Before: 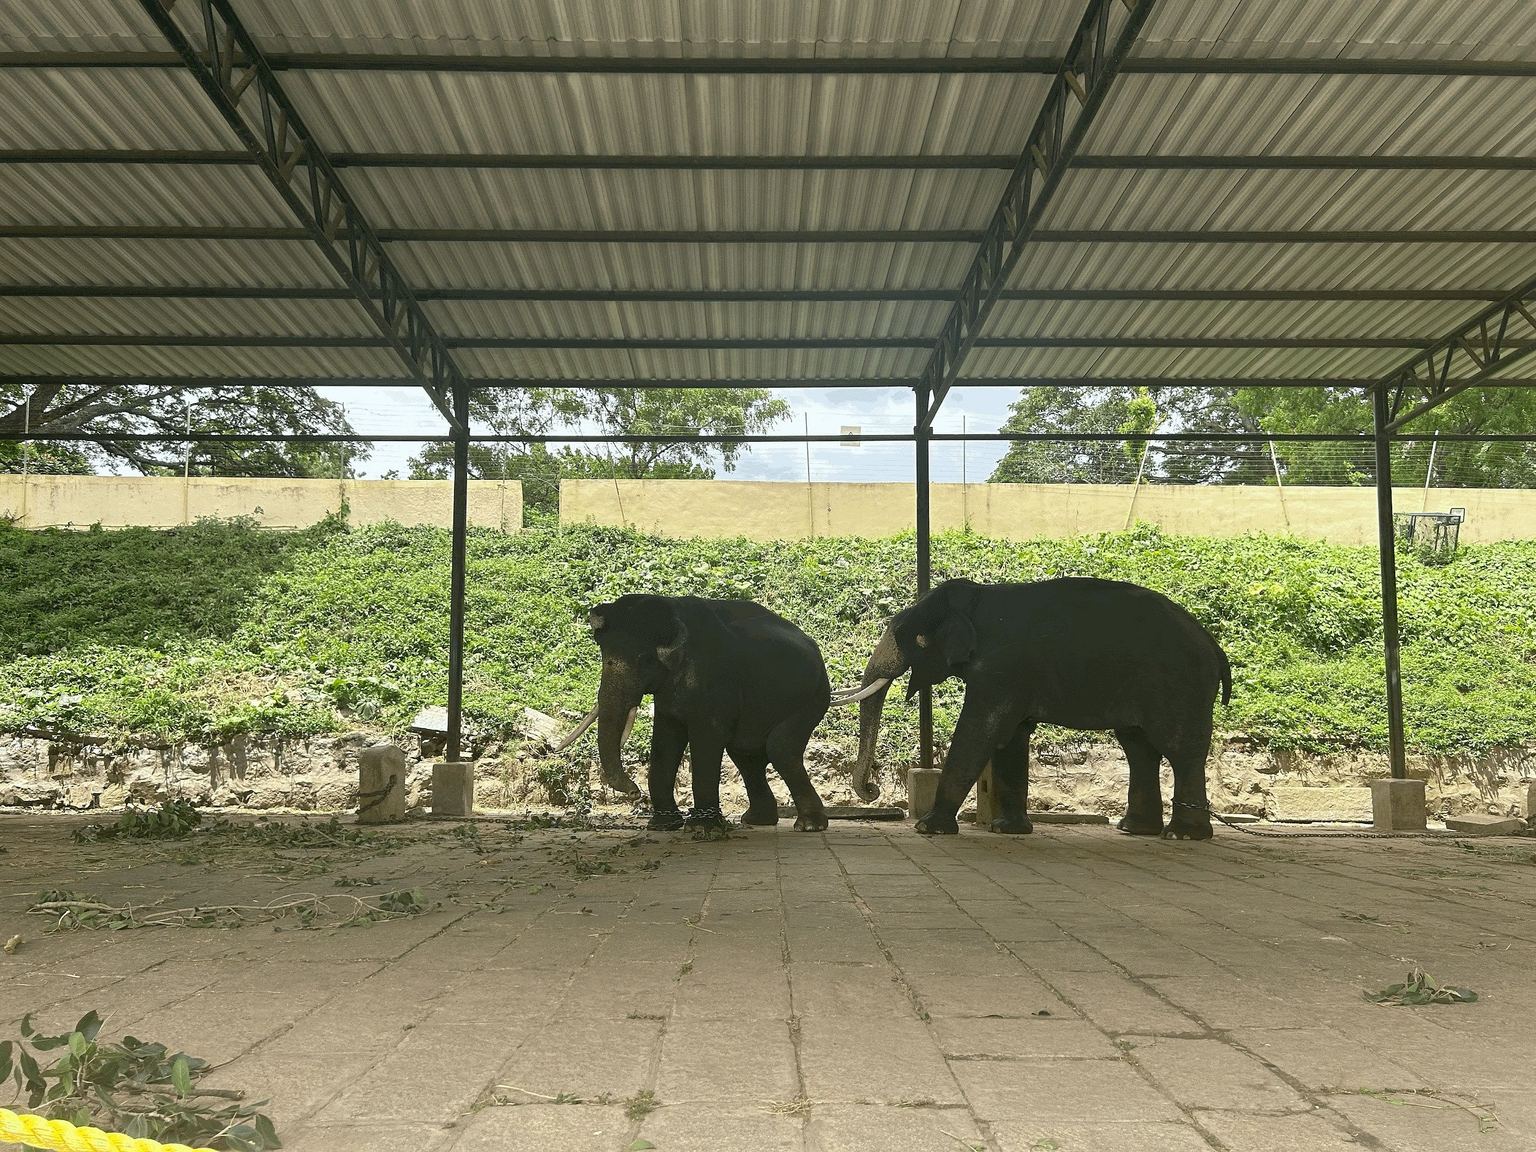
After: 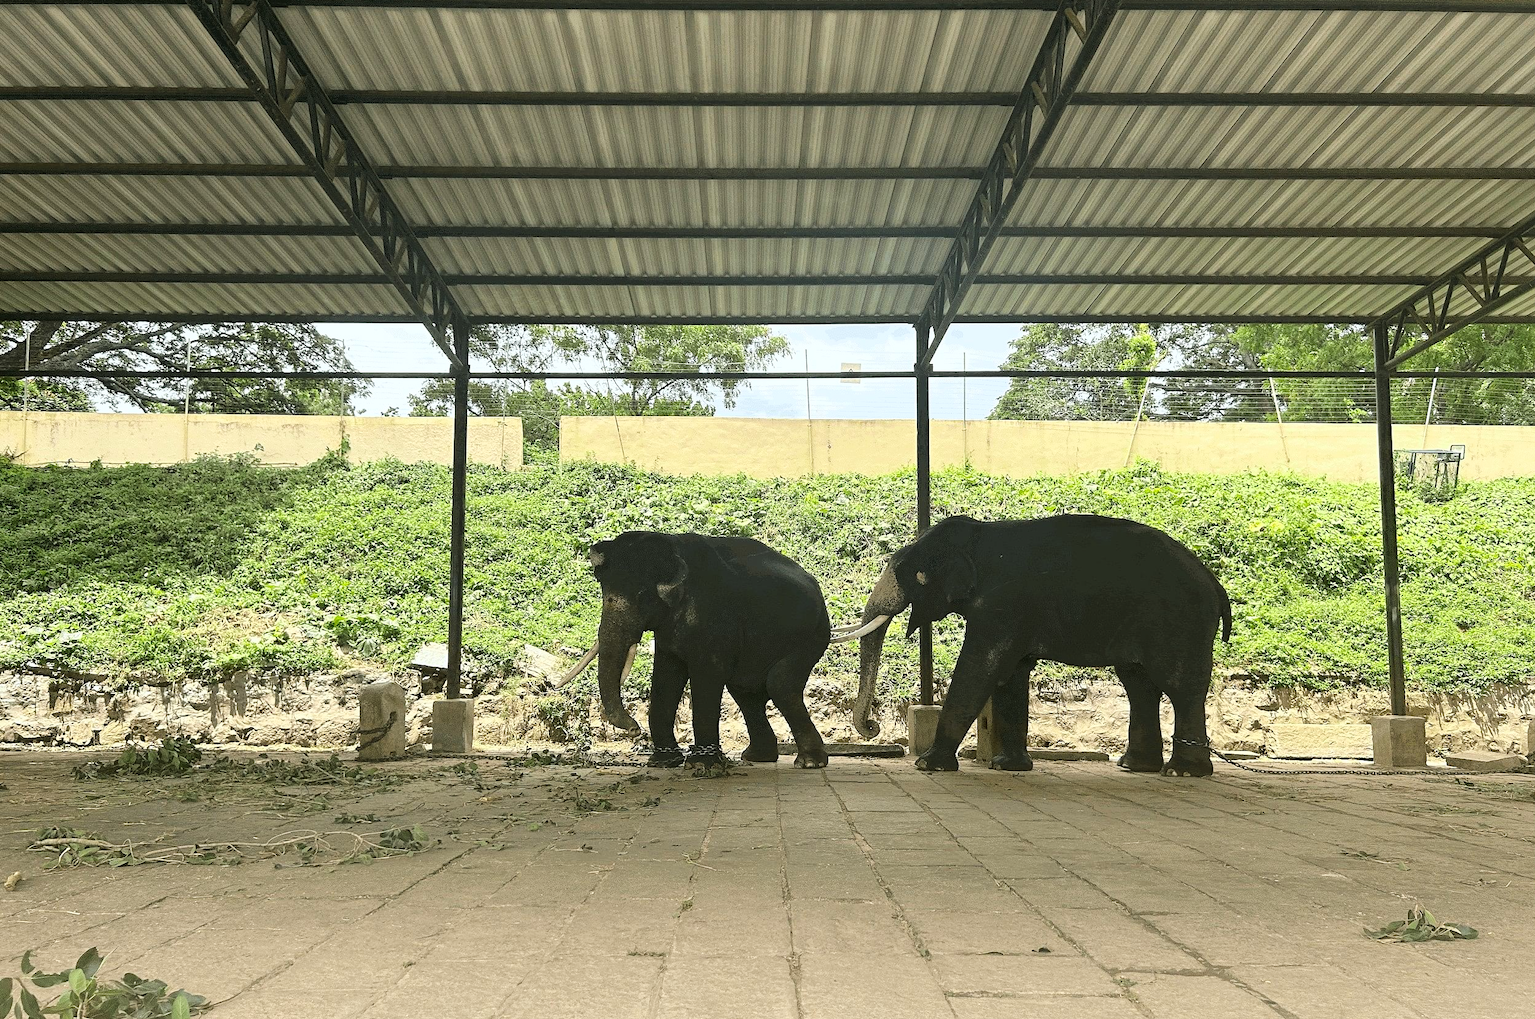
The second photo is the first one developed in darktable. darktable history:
tone curve: curves: ch0 [(0, 0.023) (0.087, 0.065) (0.184, 0.168) (0.45, 0.54) (0.57, 0.683) (0.722, 0.825) (0.877, 0.948) (1, 1)]; ch1 [(0, 0) (0.388, 0.369) (0.44, 0.45) (0.495, 0.491) (0.534, 0.528) (0.657, 0.655) (1, 1)]; ch2 [(0, 0) (0.353, 0.317) (0.408, 0.427) (0.5, 0.497) (0.534, 0.544) (0.576, 0.605) (0.625, 0.631) (1, 1)], color space Lab, linked channels, preserve colors none
crop and rotate: top 5.546%, bottom 5.9%
